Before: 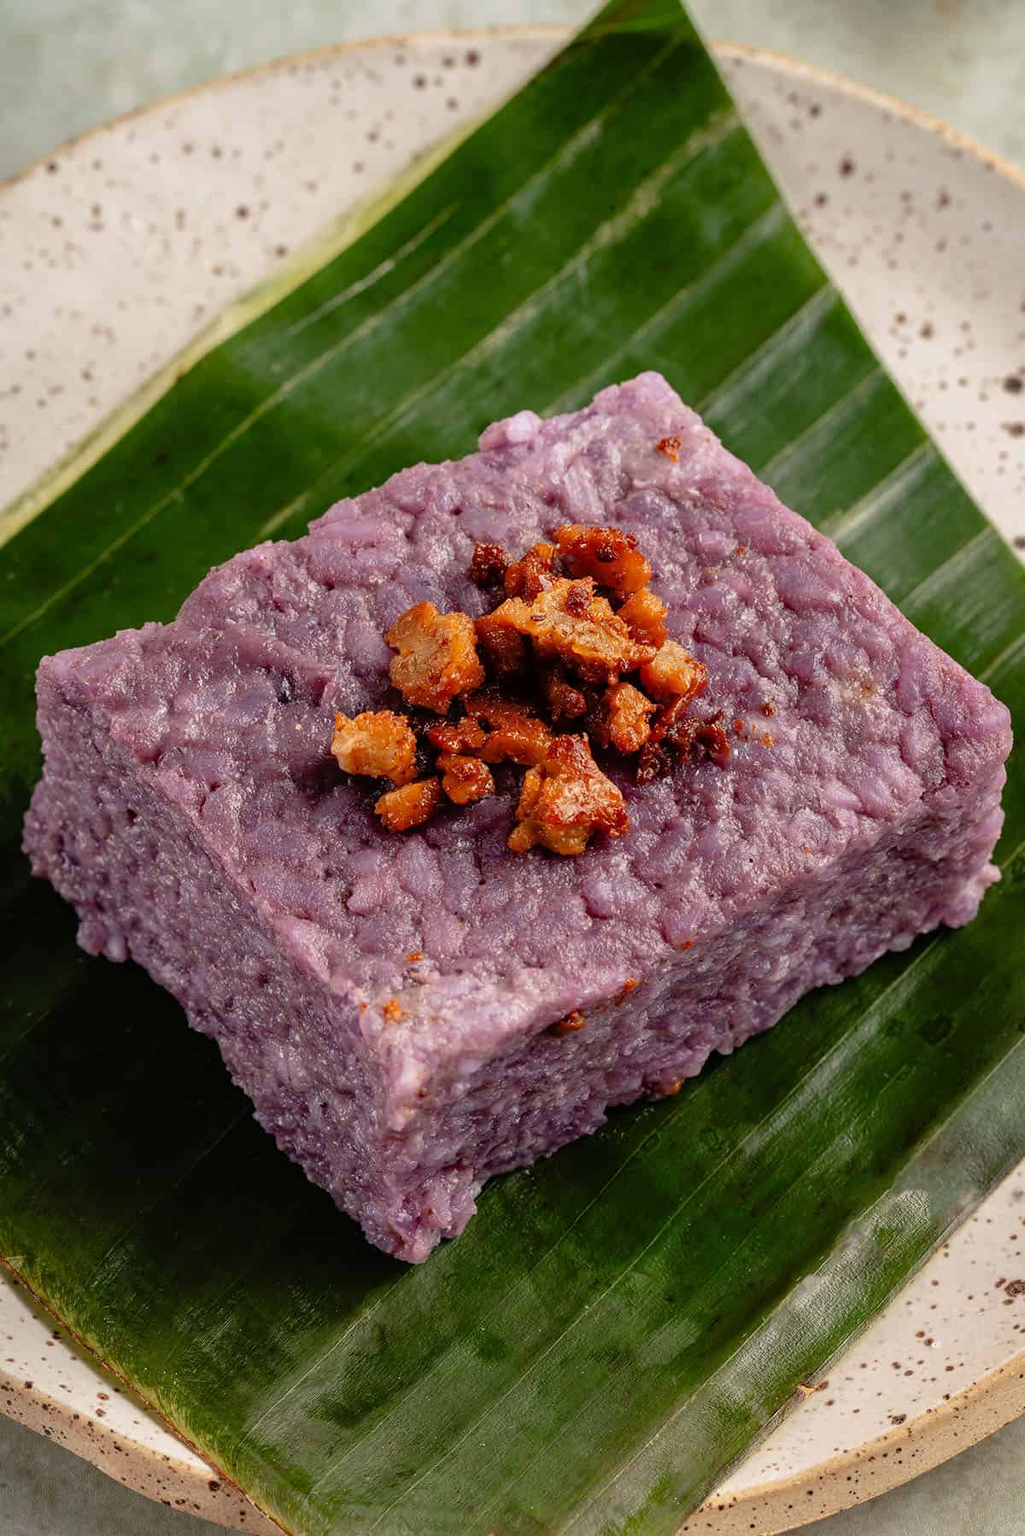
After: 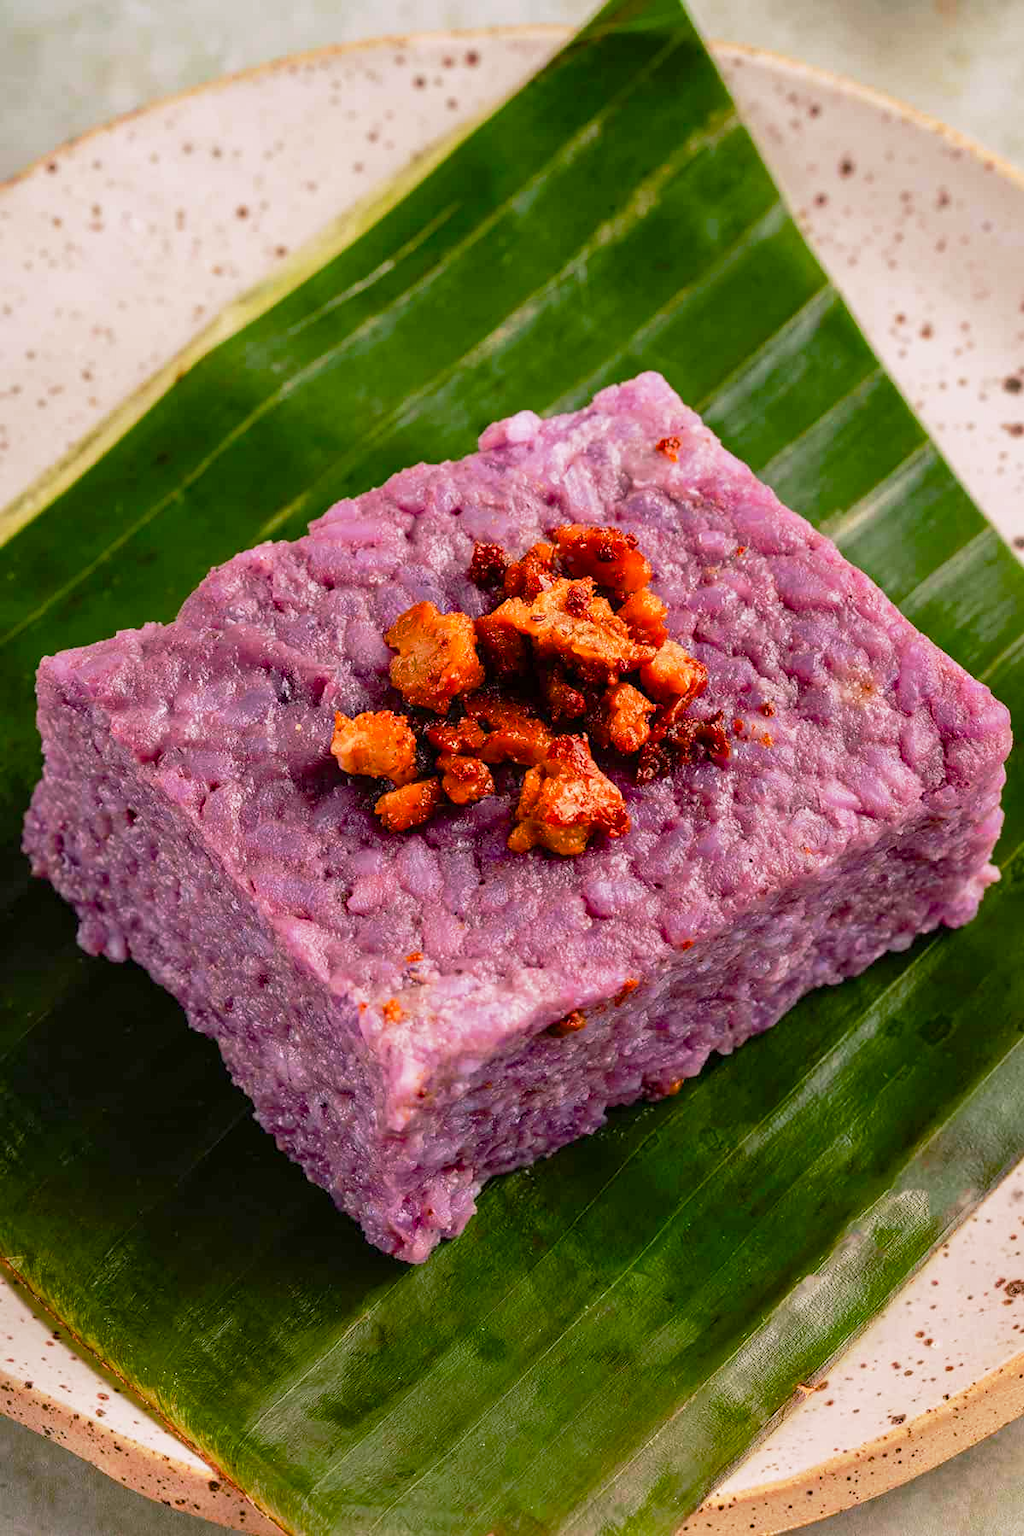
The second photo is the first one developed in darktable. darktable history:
base curve: curves: ch0 [(0, 0) (0.257, 0.25) (0.482, 0.586) (0.757, 0.871) (1, 1)], preserve colors none
color balance rgb: highlights gain › chroma 1.463%, highlights gain › hue 307.73°, perceptual saturation grading › global saturation 20%, perceptual saturation grading › highlights -25.632%, perceptual saturation grading › shadows 49.532%, perceptual brilliance grading › mid-tones 10.862%, perceptual brilliance grading › shadows 15.106%, contrast -9.82%
